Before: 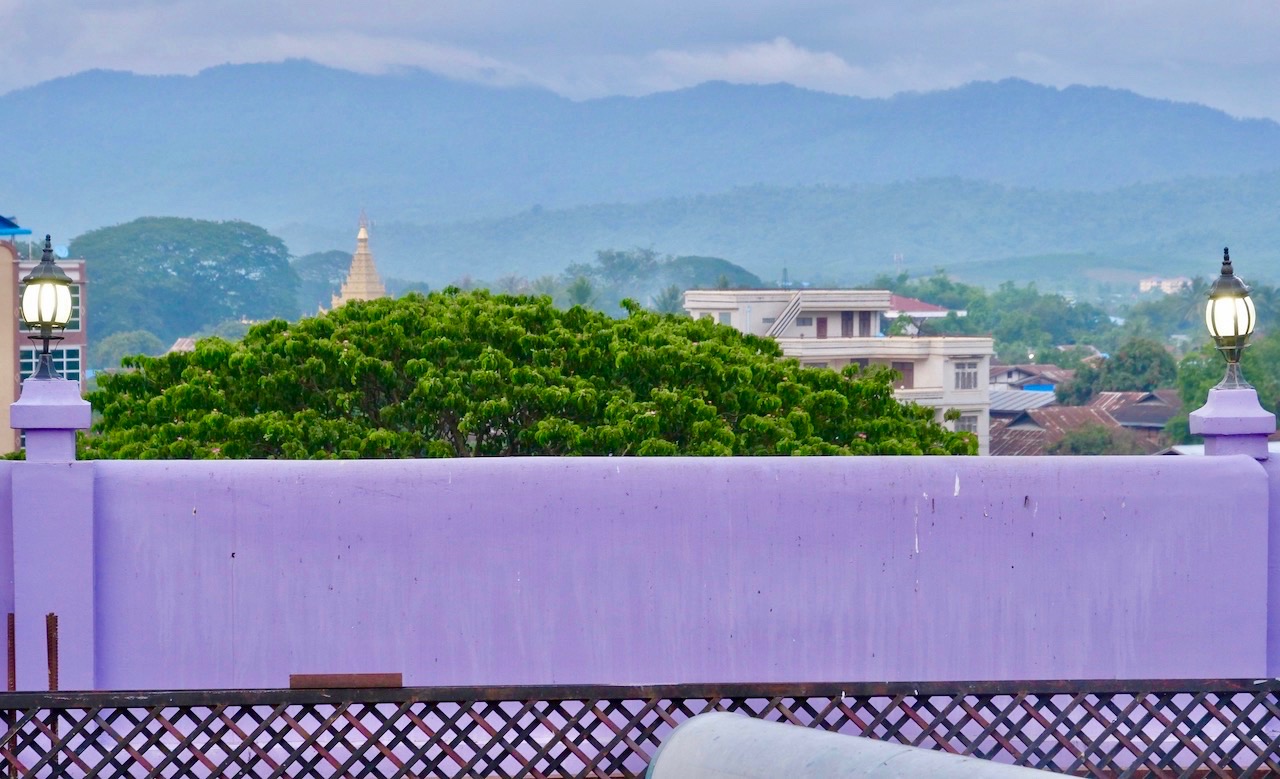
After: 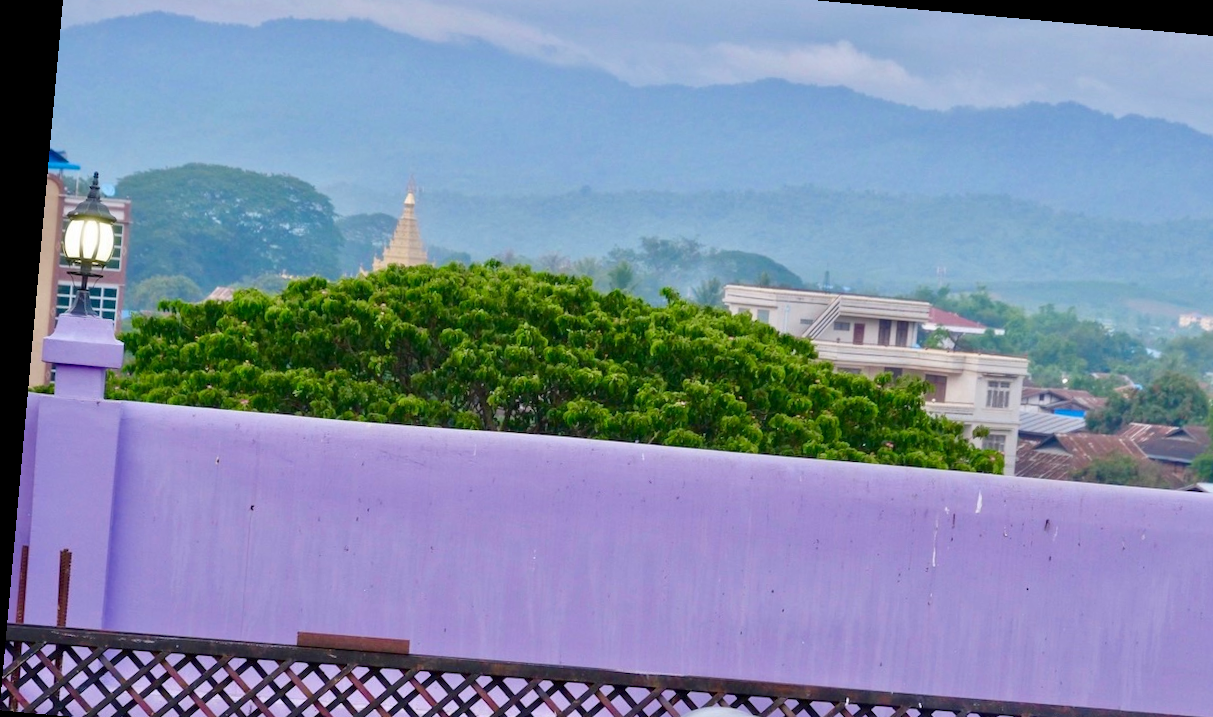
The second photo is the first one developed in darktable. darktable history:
crop: top 7.49%, right 9.717%, bottom 11.943%
rotate and perspective: rotation 5.12°, automatic cropping off
